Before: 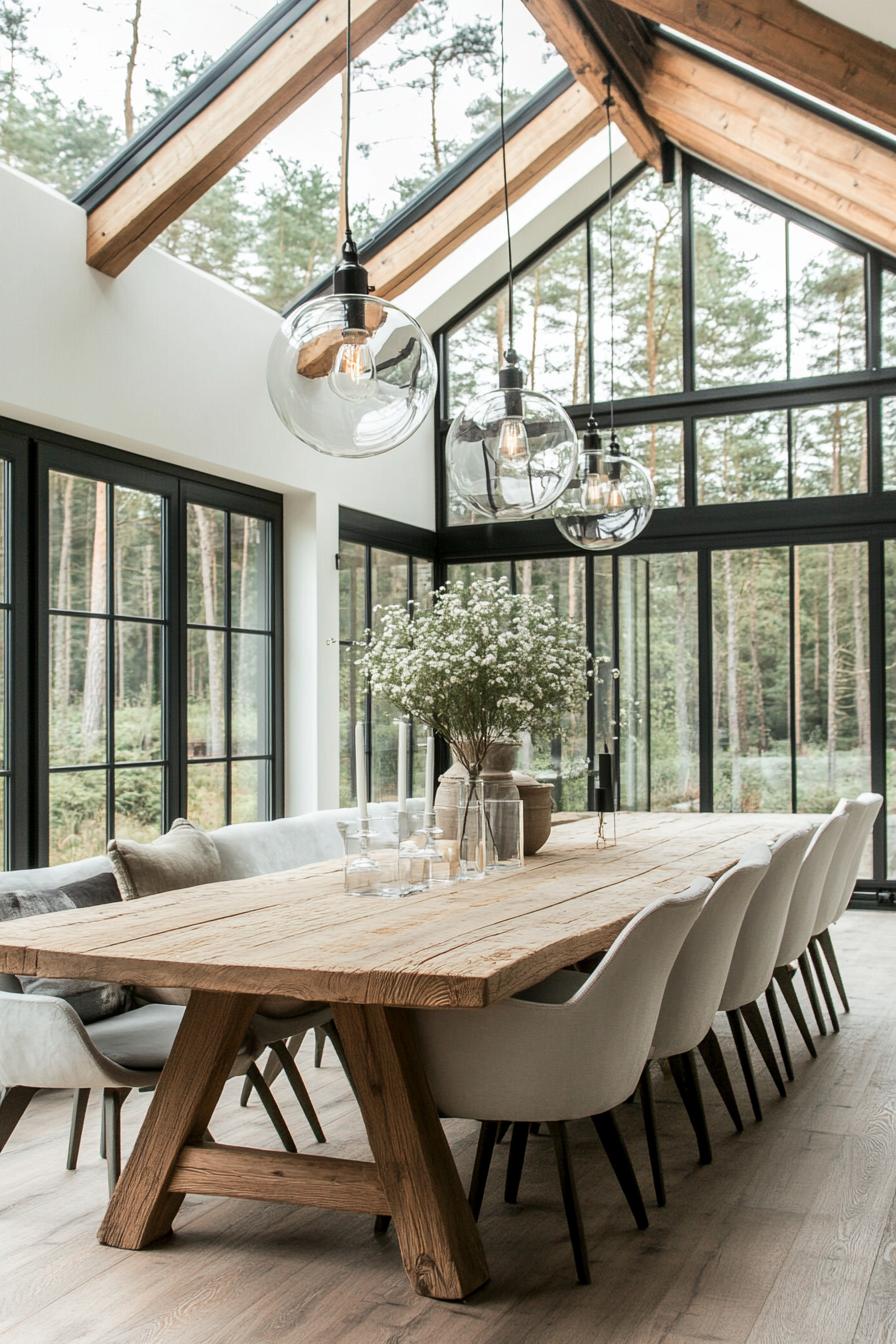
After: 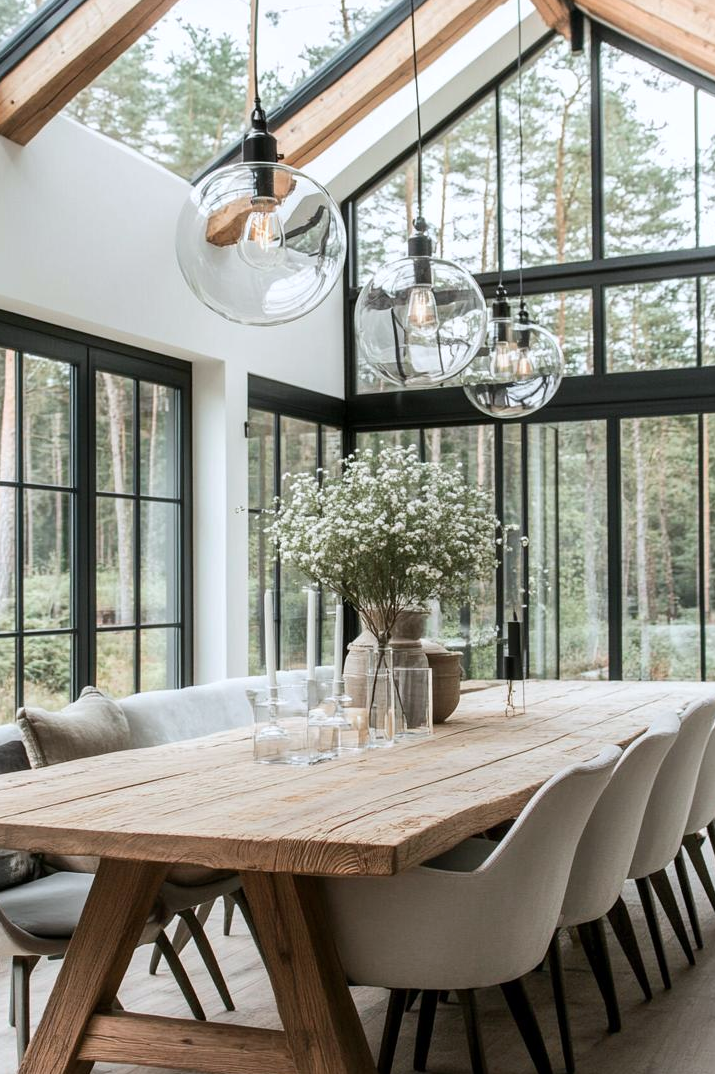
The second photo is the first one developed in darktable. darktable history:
crop and rotate: left 10.188%, top 9.88%, right 9.926%, bottom 10.159%
color correction: highlights a* -0.136, highlights b* -5.16, shadows a* -0.131, shadows b* -0.126
